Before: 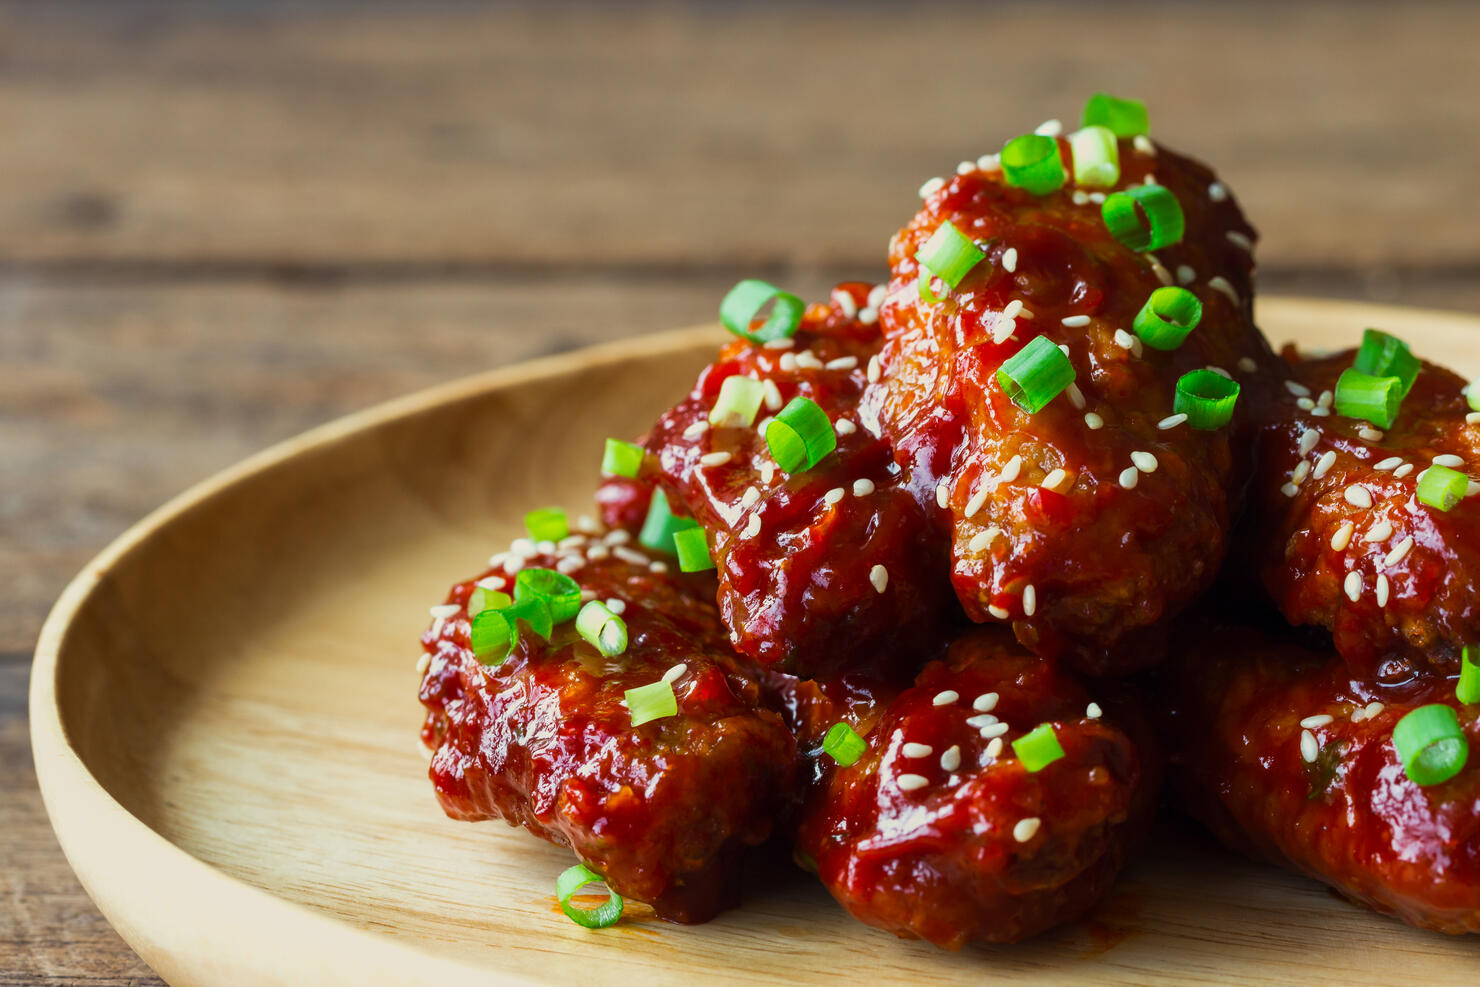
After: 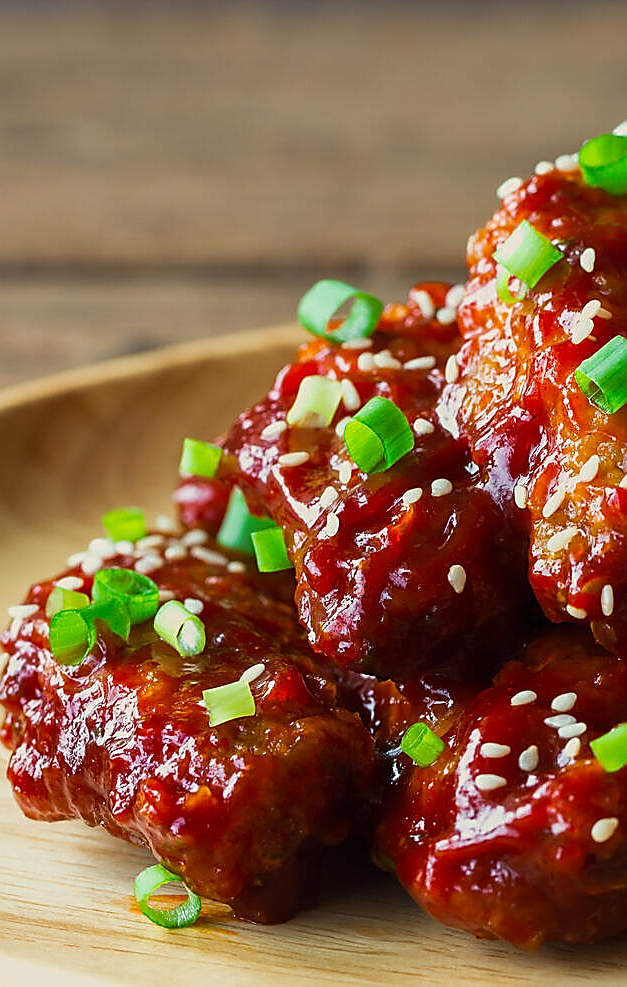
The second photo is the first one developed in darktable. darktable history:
crop: left 28.547%, right 29.072%
sharpen: radius 1.4, amount 1.237, threshold 0.702
